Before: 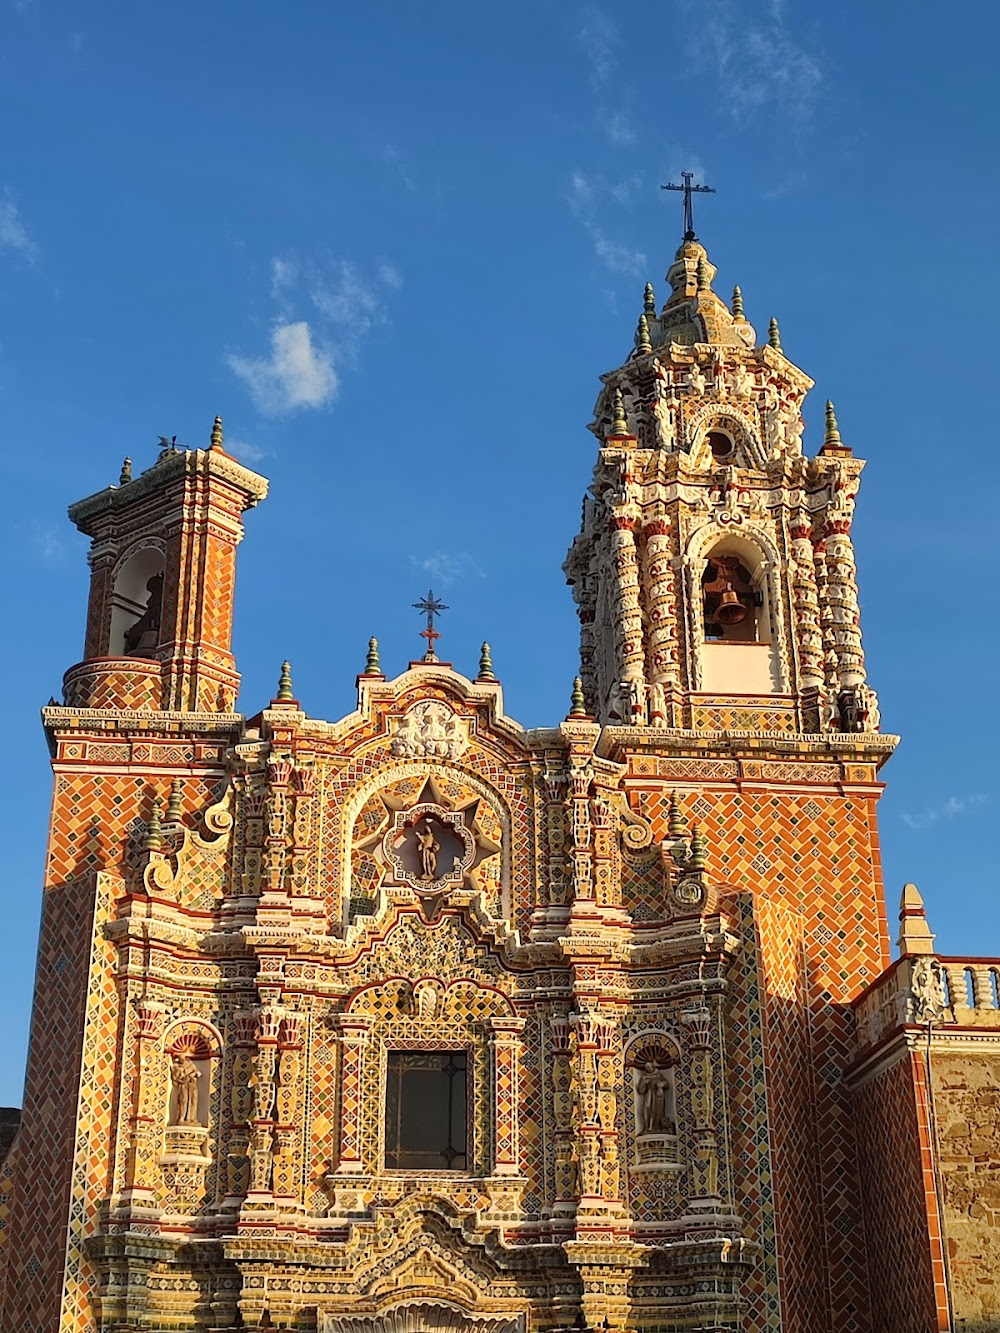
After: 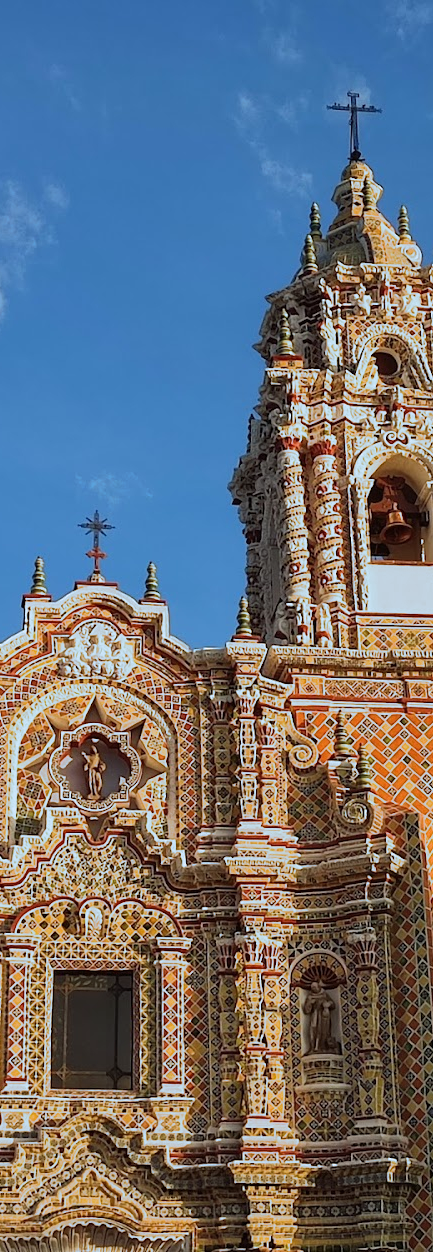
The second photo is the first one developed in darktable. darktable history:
crop: left 33.452%, top 6.025%, right 23.155%
split-toning: shadows › hue 351.18°, shadows › saturation 0.86, highlights › hue 218.82°, highlights › saturation 0.73, balance -19.167
